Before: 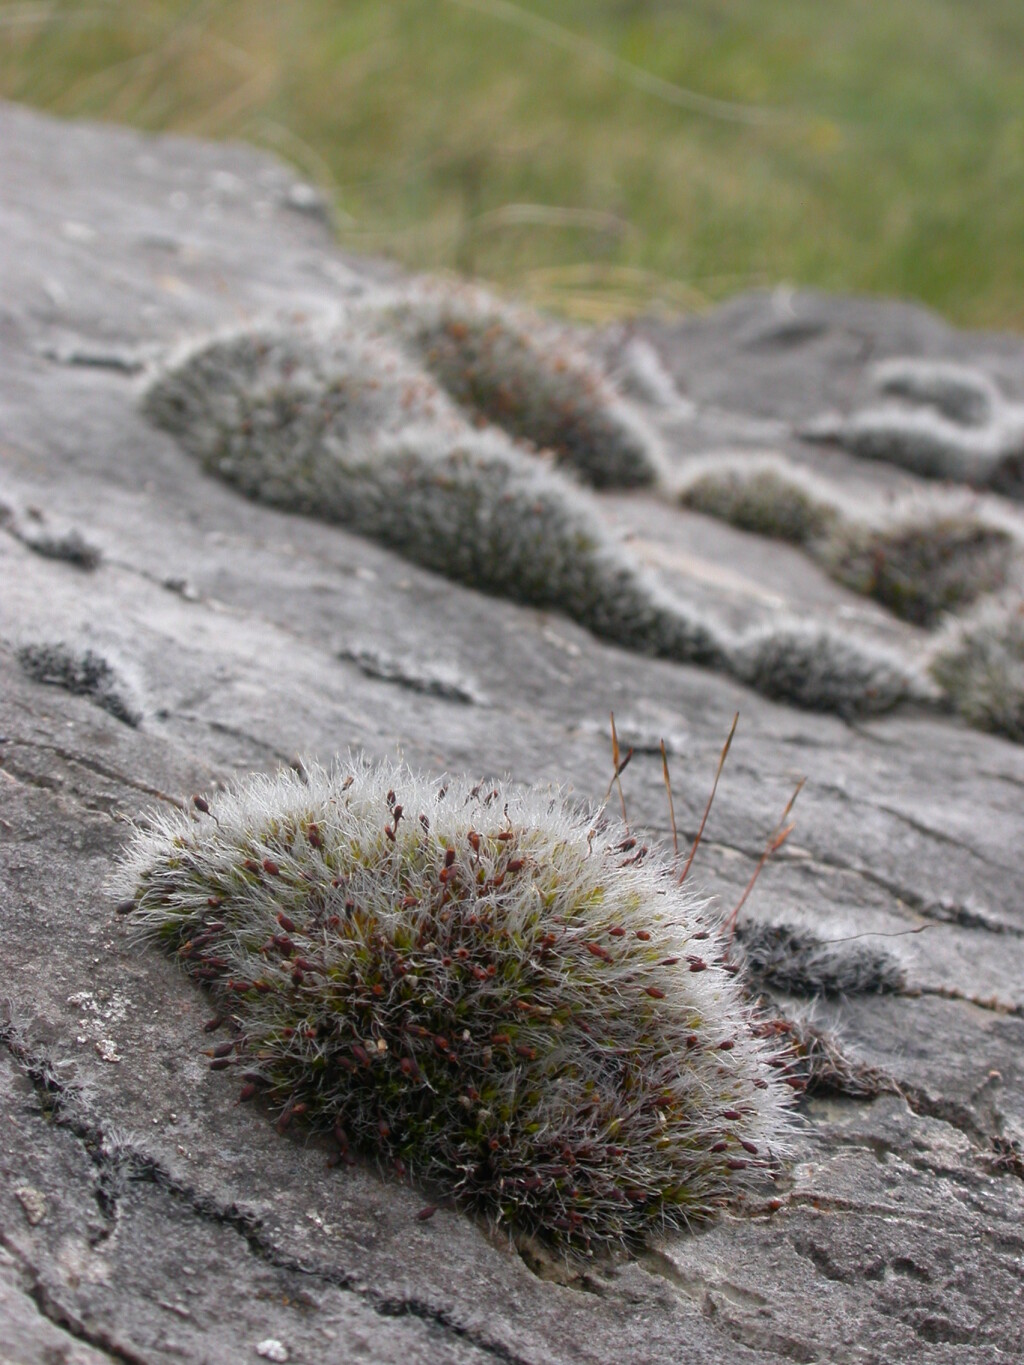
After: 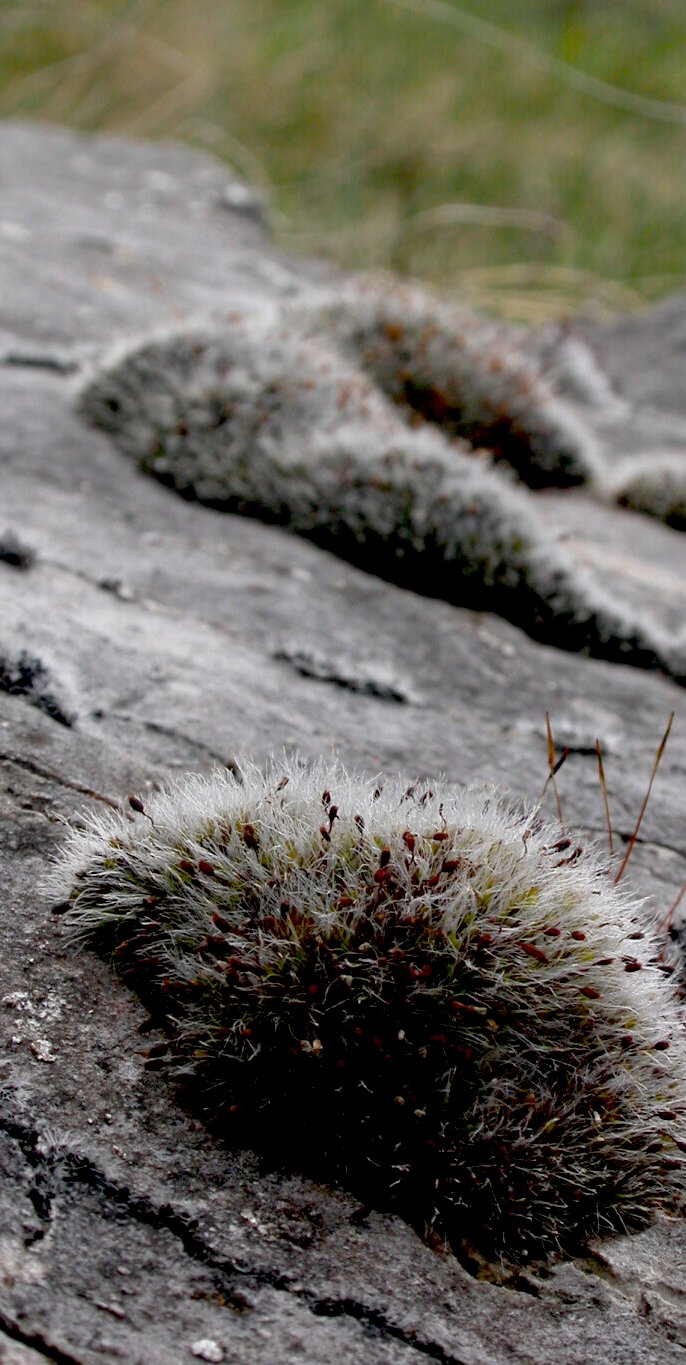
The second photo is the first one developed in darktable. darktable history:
crop and rotate: left 6.41%, right 26.528%
color zones: curves: ch0 [(0, 0.5) (0.125, 0.4) (0.25, 0.5) (0.375, 0.4) (0.5, 0.4) (0.625, 0.35) (0.75, 0.35) (0.875, 0.5)]; ch1 [(0, 0.35) (0.125, 0.45) (0.25, 0.35) (0.375, 0.35) (0.5, 0.35) (0.625, 0.35) (0.75, 0.45) (0.875, 0.35)]; ch2 [(0, 0.6) (0.125, 0.5) (0.25, 0.5) (0.375, 0.6) (0.5, 0.6) (0.625, 0.5) (0.75, 0.5) (0.875, 0.5)]
exposure: black level correction 0.055, exposure -0.033 EV, compensate exposure bias true, compensate highlight preservation false
